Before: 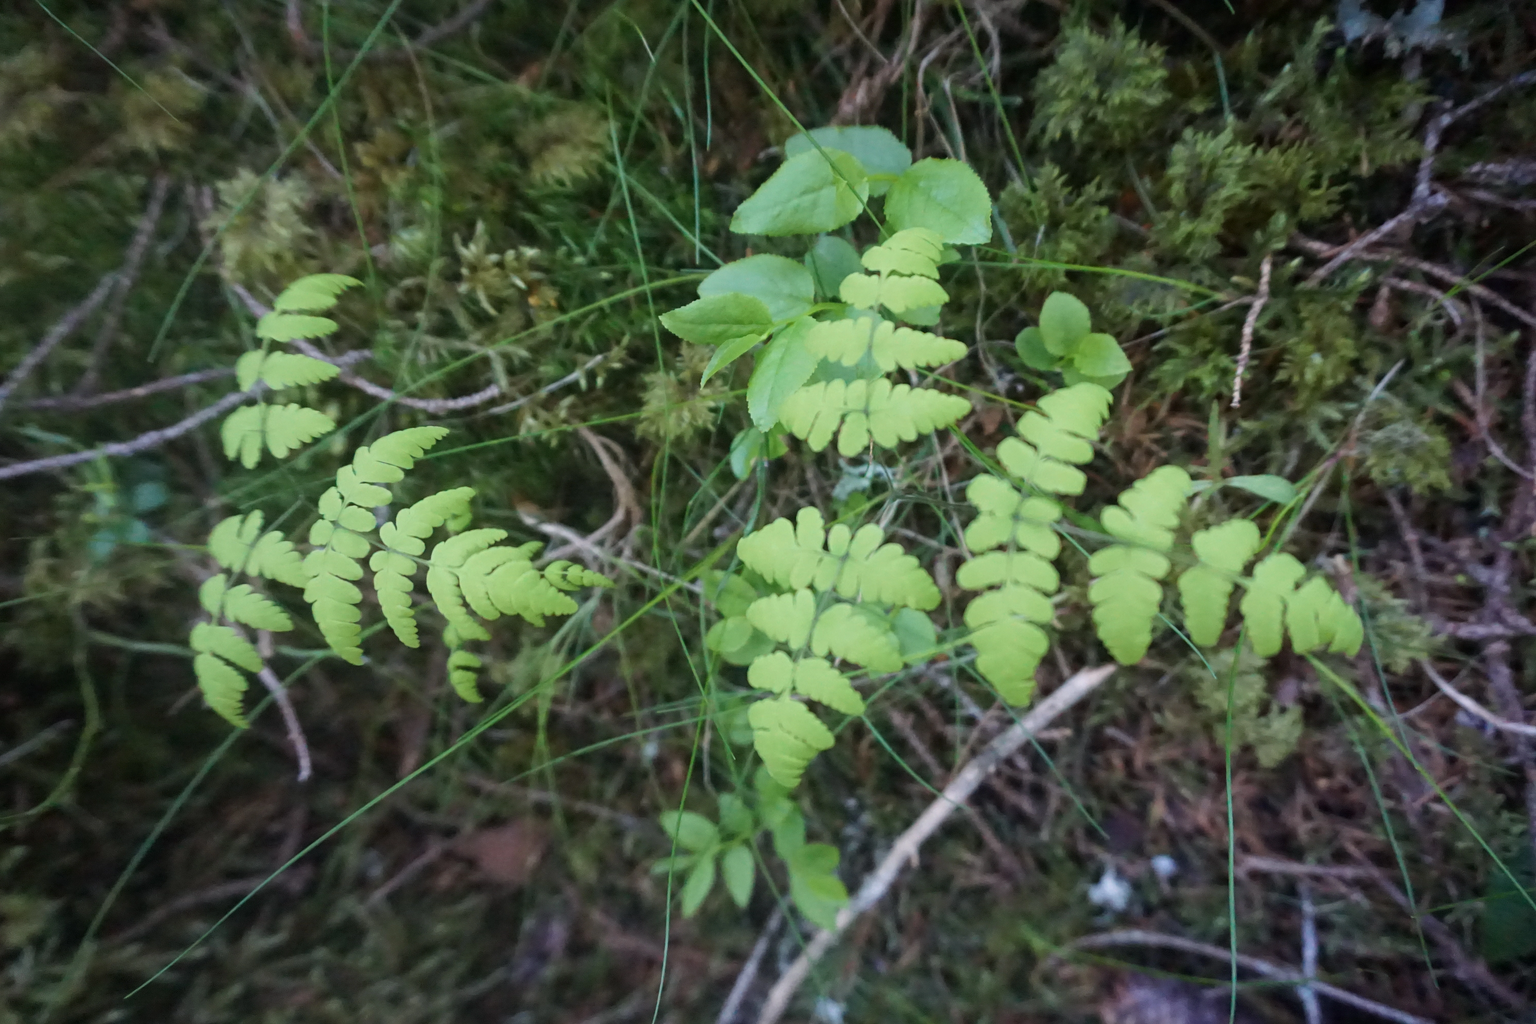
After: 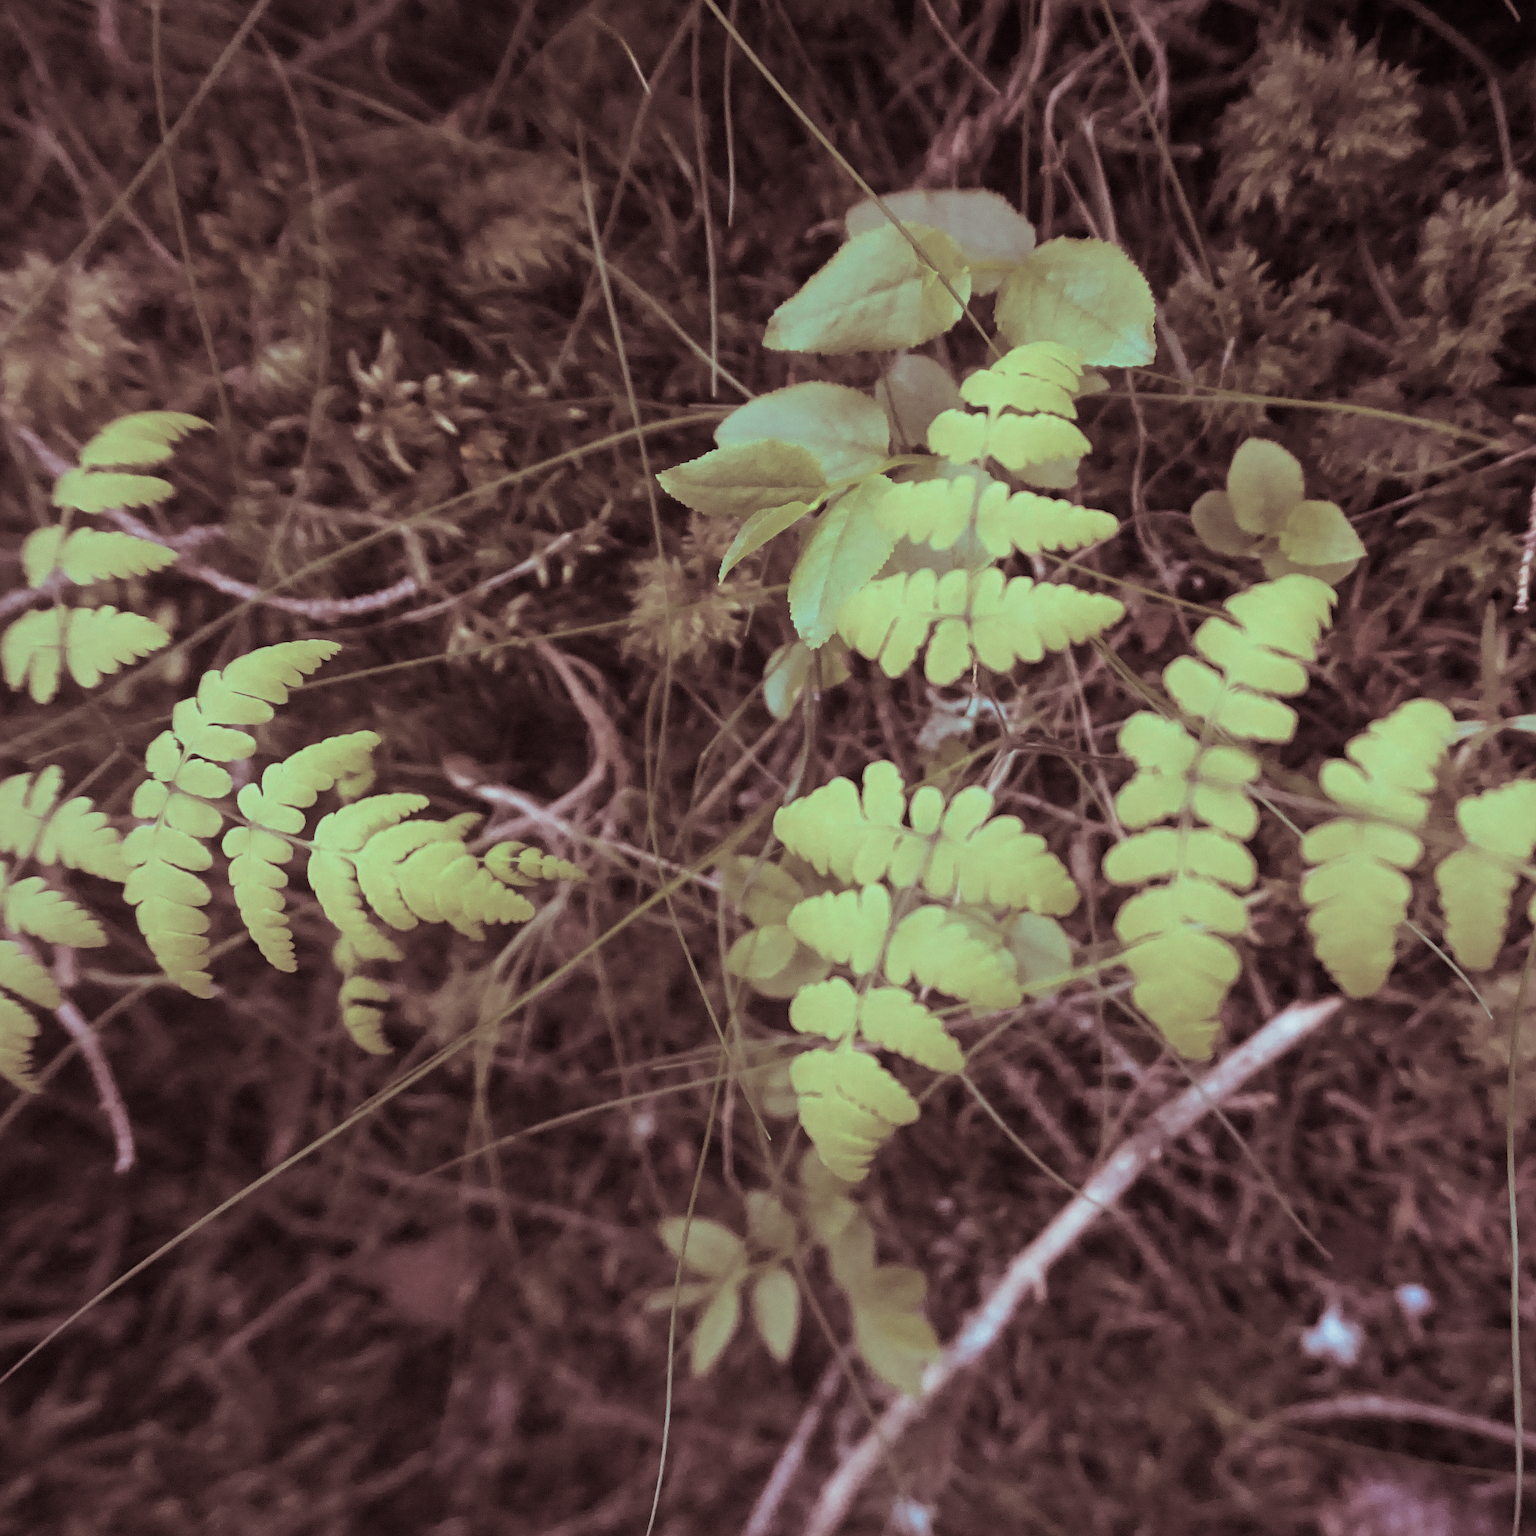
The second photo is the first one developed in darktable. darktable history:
crop and rotate: left 14.436%, right 18.898%
split-toning: shadows › saturation 0.3, highlights › hue 180°, highlights › saturation 0.3, compress 0%
sharpen: on, module defaults
